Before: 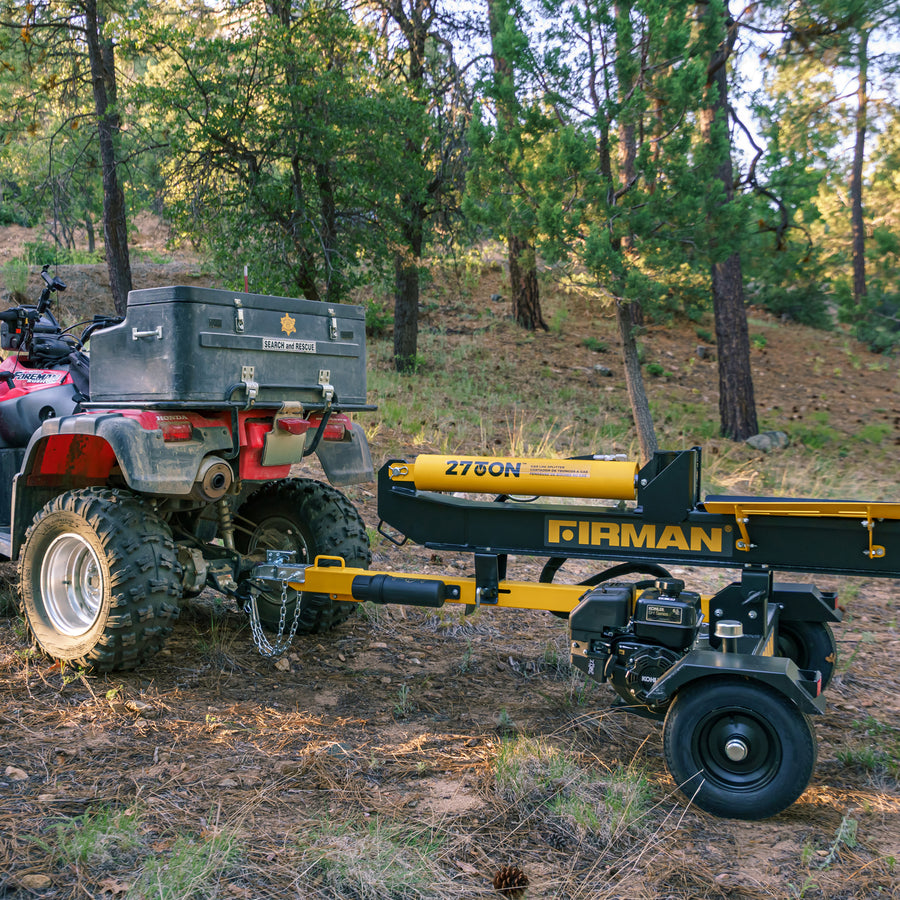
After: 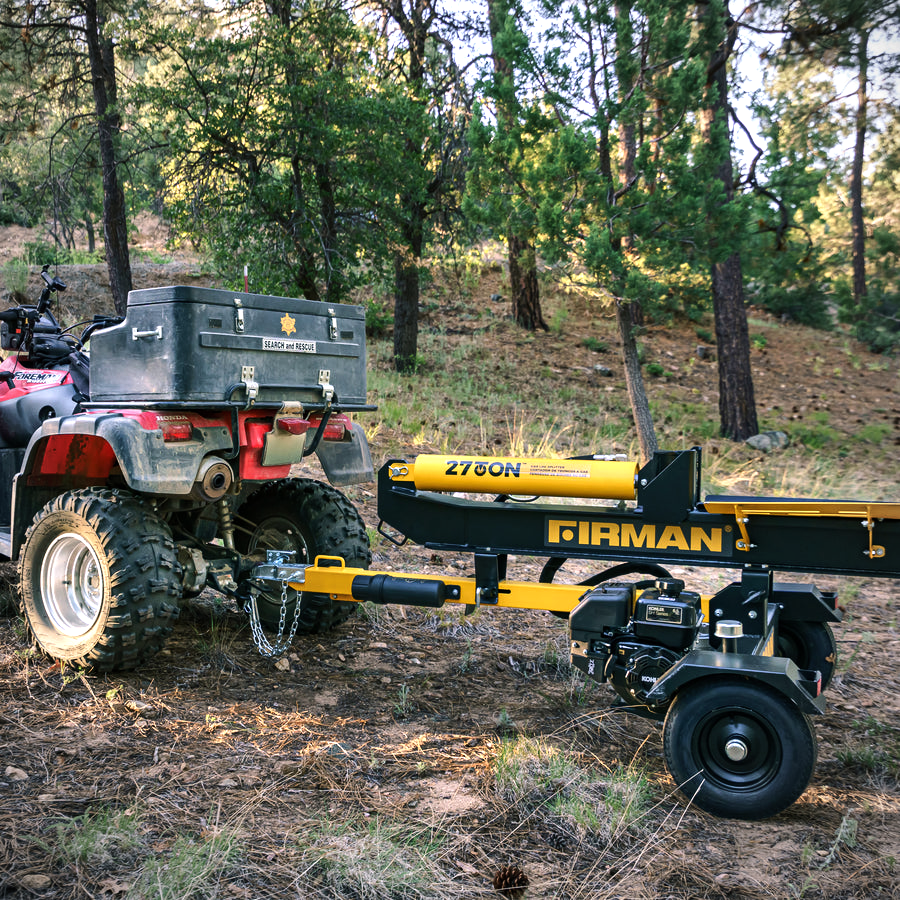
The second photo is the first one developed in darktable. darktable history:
tone equalizer: -8 EV -0.75 EV, -7 EV -0.7 EV, -6 EV -0.6 EV, -5 EV -0.4 EV, -3 EV 0.4 EV, -2 EV 0.6 EV, -1 EV 0.7 EV, +0 EV 0.75 EV, edges refinement/feathering 500, mask exposure compensation -1.57 EV, preserve details no
vignetting: fall-off radius 60.92%
shadows and highlights: soften with gaussian
